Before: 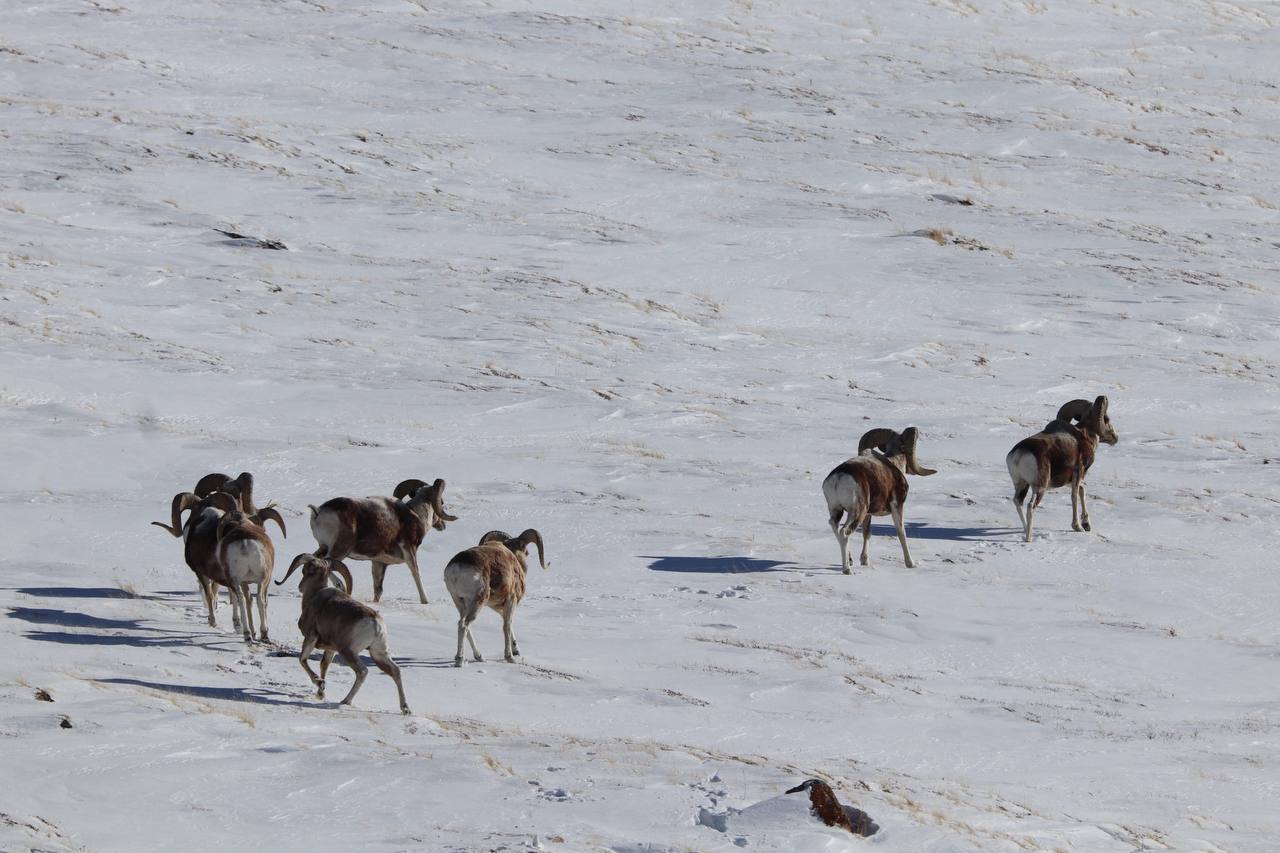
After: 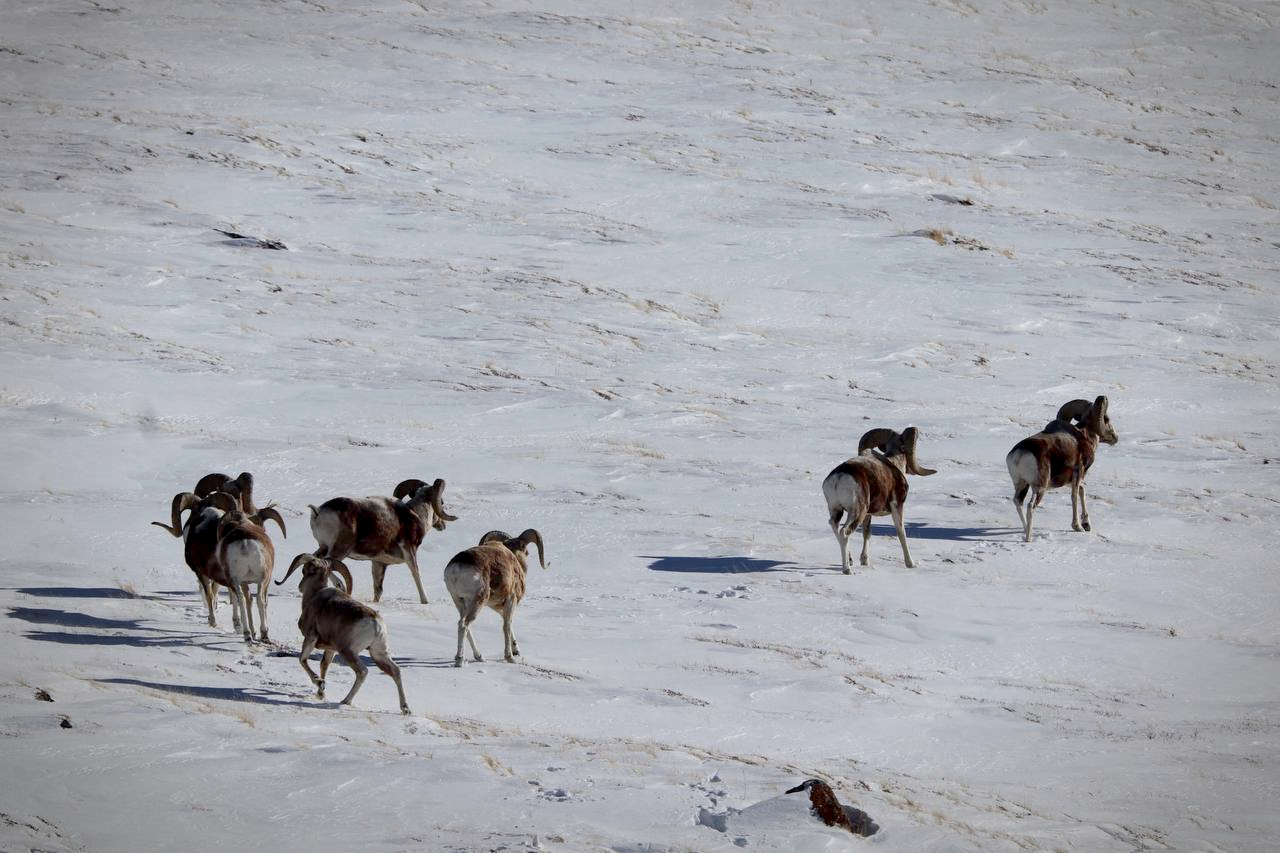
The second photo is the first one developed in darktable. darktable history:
exposure: black level correction 0.007, exposure 0.093 EV, compensate highlight preservation false
vignetting: automatic ratio true
